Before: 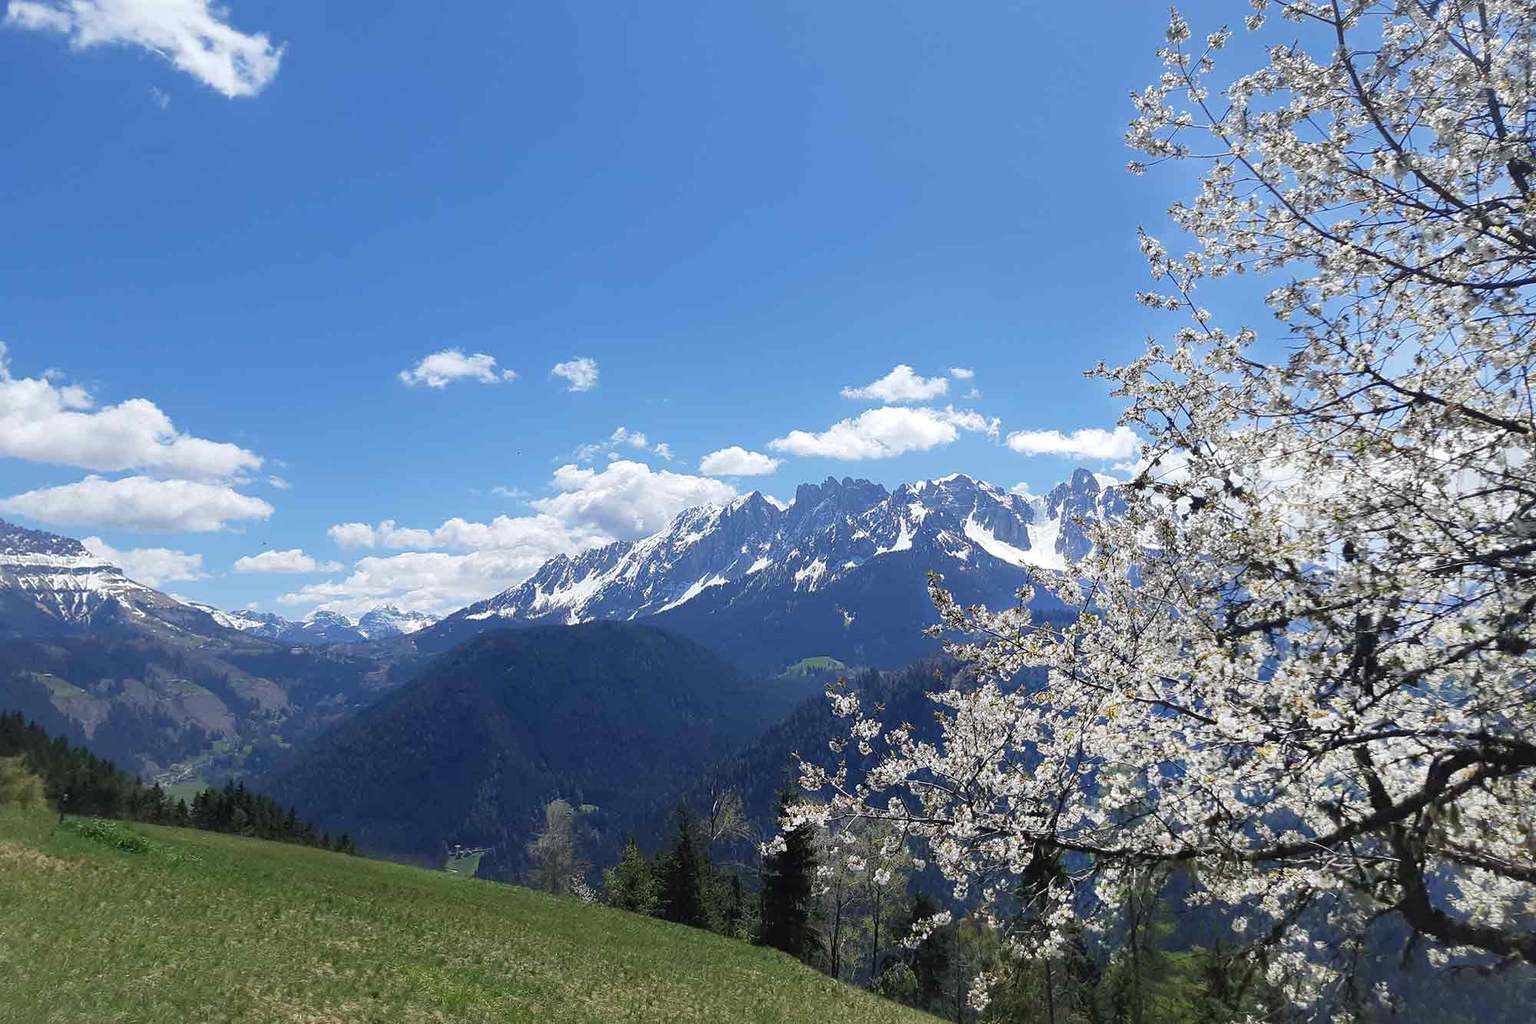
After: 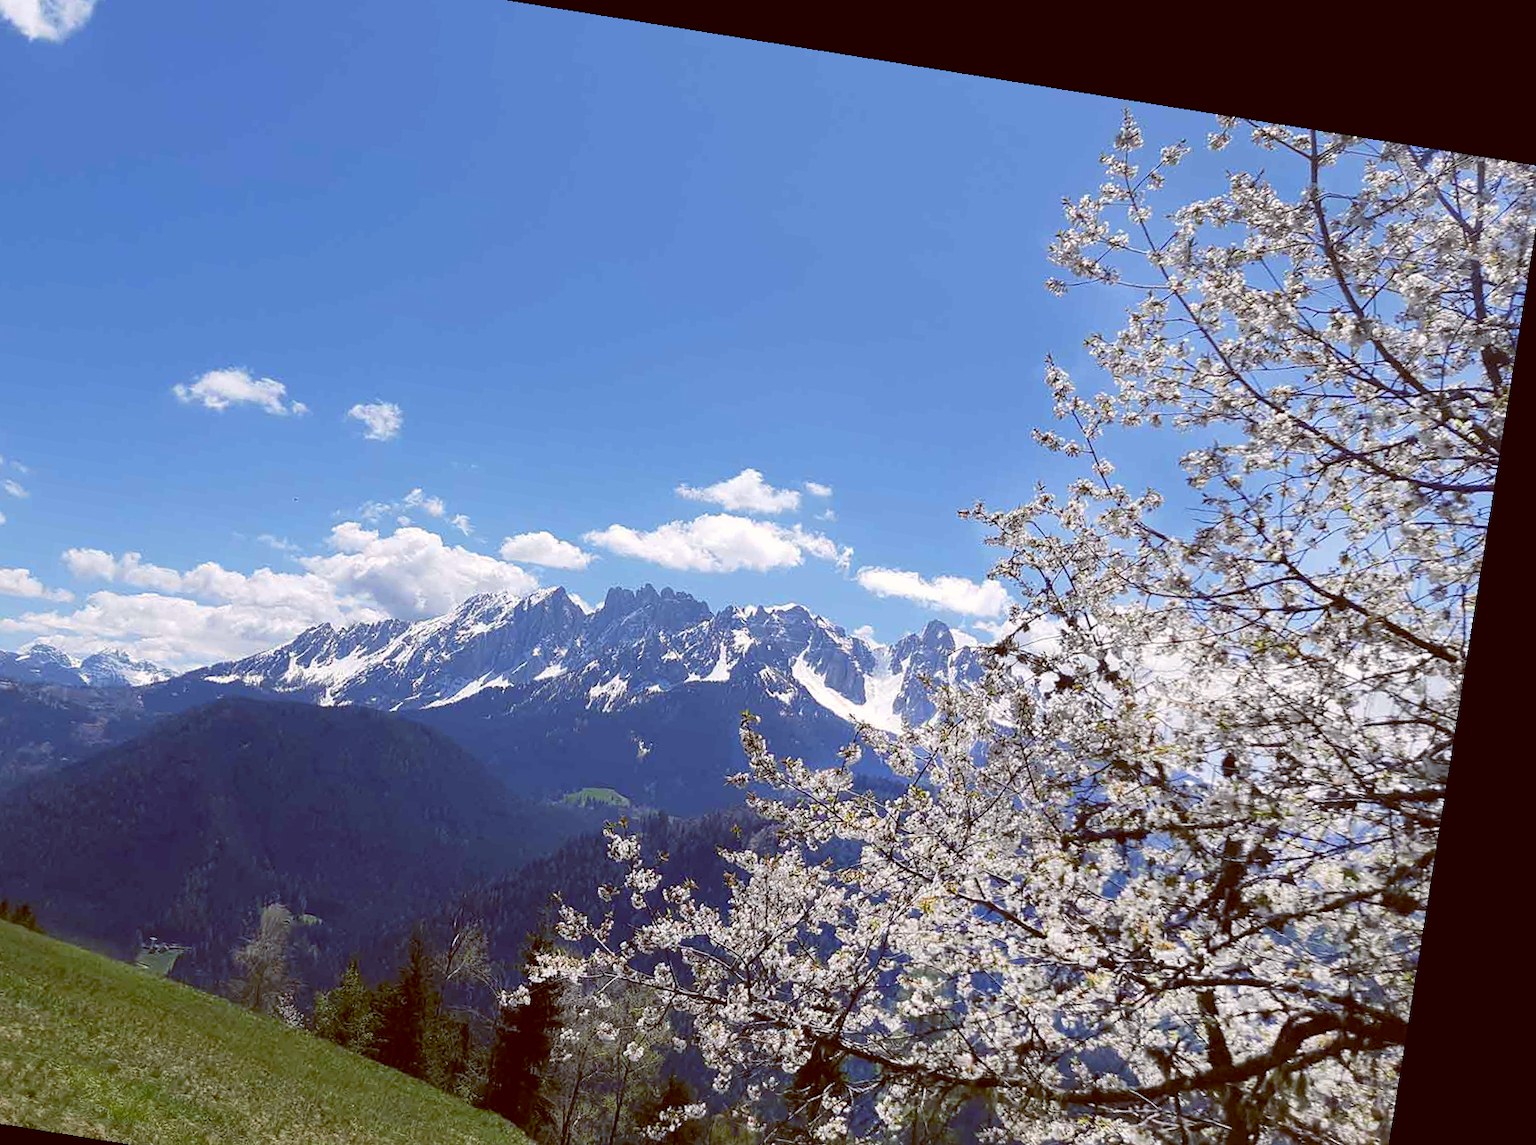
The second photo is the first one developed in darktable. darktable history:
color balance: lift [1, 1.015, 1.004, 0.985], gamma [1, 0.958, 0.971, 1.042], gain [1, 0.956, 0.977, 1.044]
rotate and perspective: rotation 9.12°, automatic cropping off
crop and rotate: left 20.74%, top 7.912%, right 0.375%, bottom 13.378%
color correction: highlights a* 3.84, highlights b* 5.07
